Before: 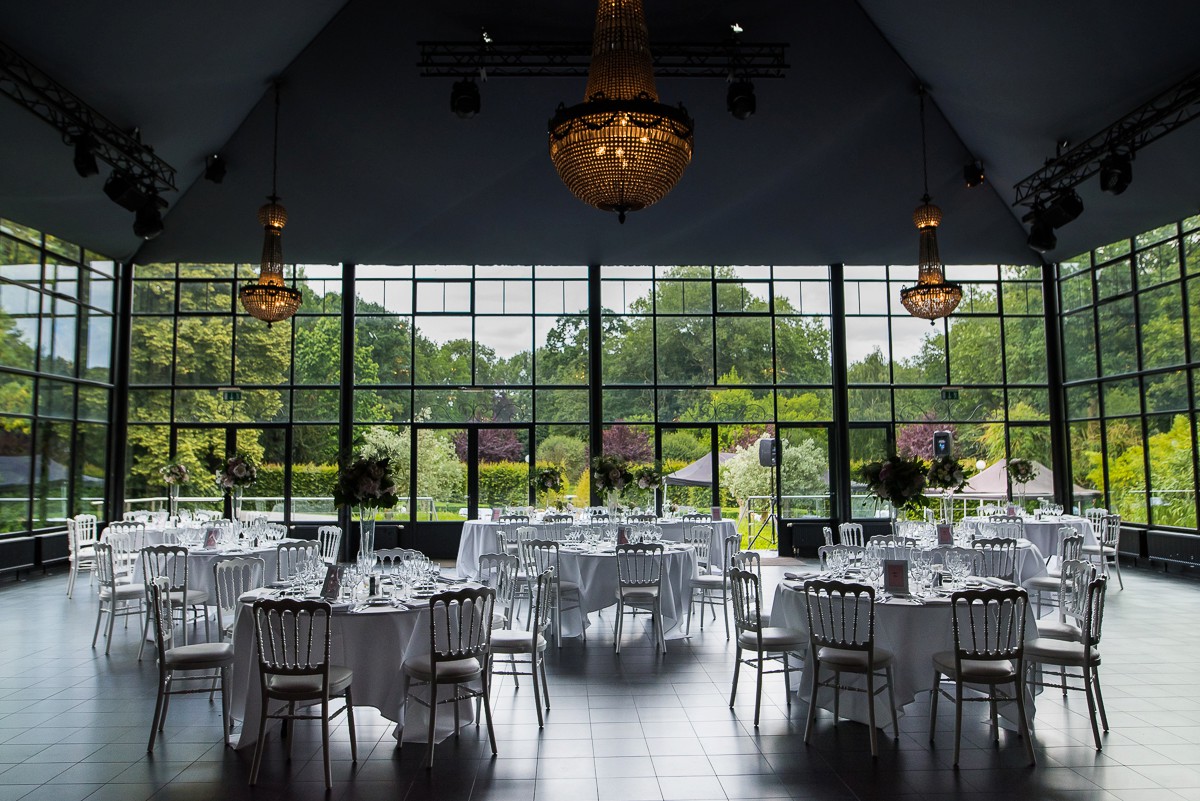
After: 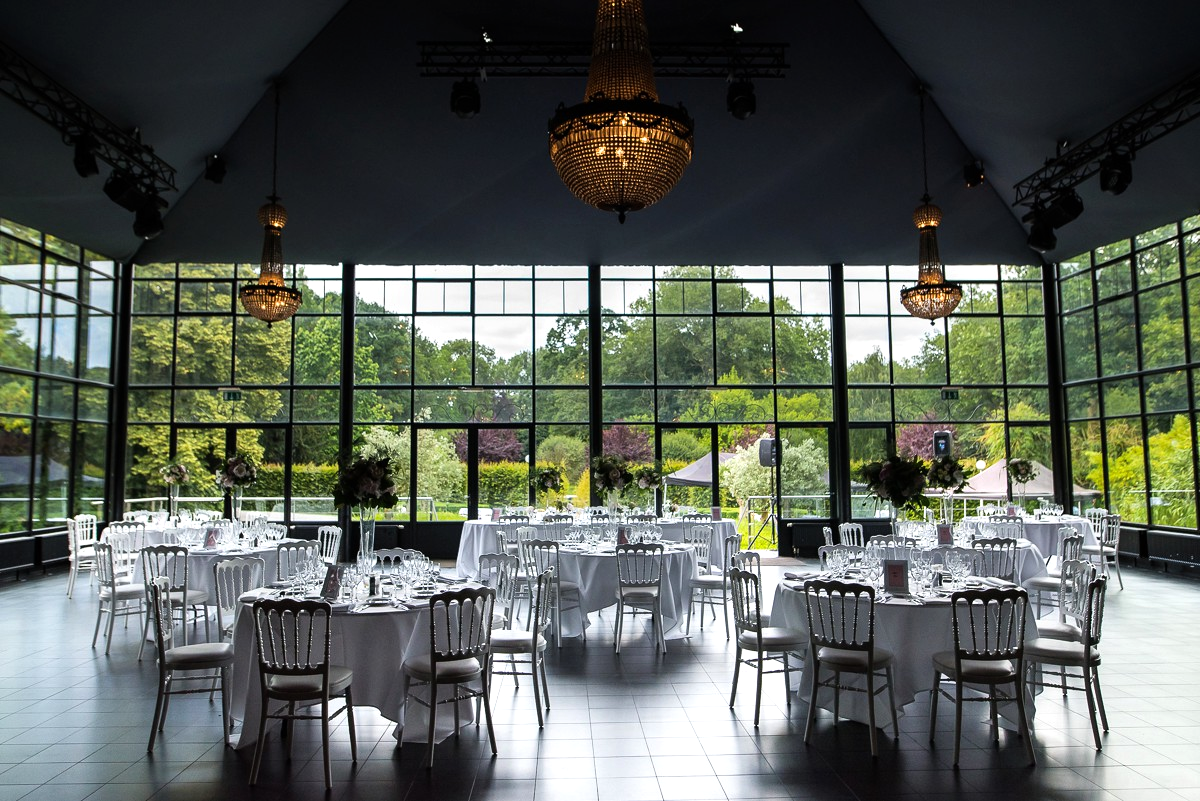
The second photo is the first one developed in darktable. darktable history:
tone equalizer: -8 EV -0.397 EV, -7 EV -0.391 EV, -6 EV -0.311 EV, -5 EV -0.209 EV, -3 EV 0.24 EV, -2 EV 0.309 EV, -1 EV 0.379 EV, +0 EV 0.416 EV
